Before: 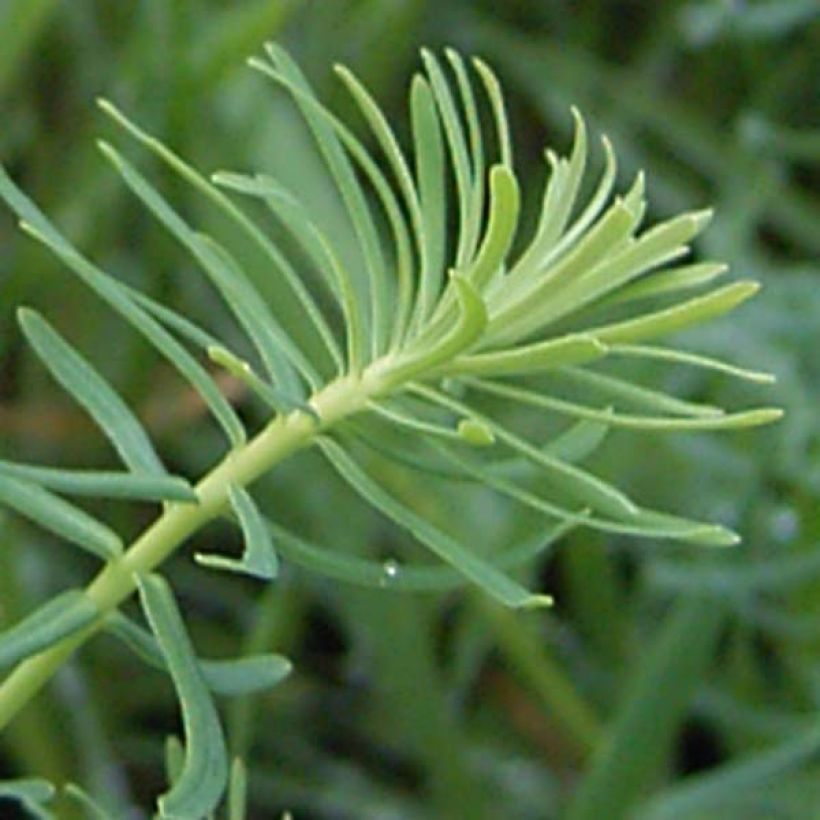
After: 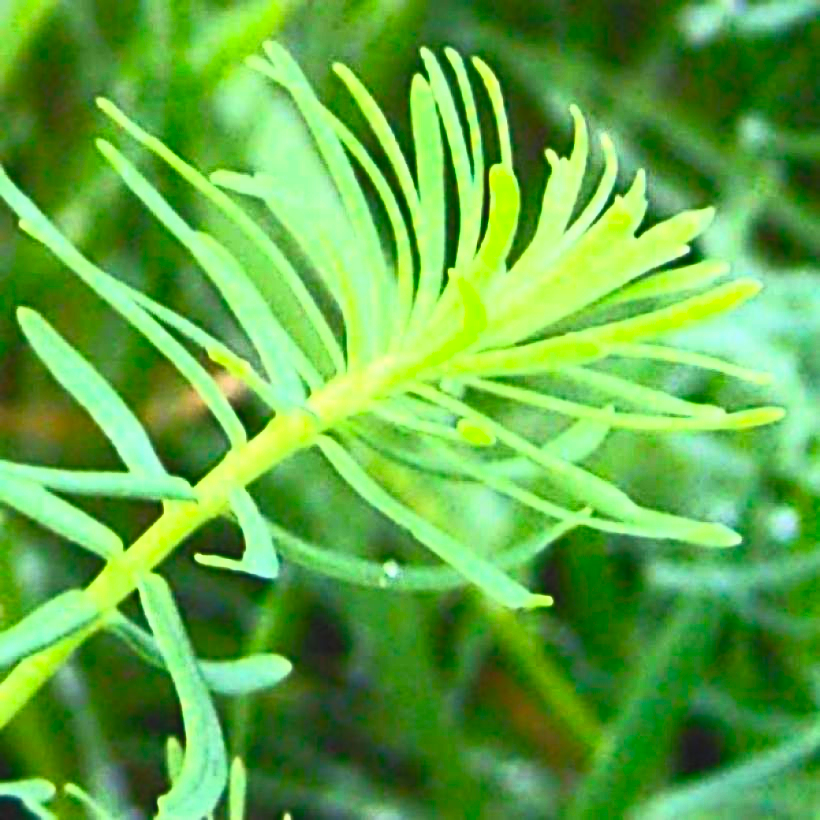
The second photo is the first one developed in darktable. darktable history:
contrast brightness saturation: contrast 0.984, brightness 0.999, saturation 0.992
